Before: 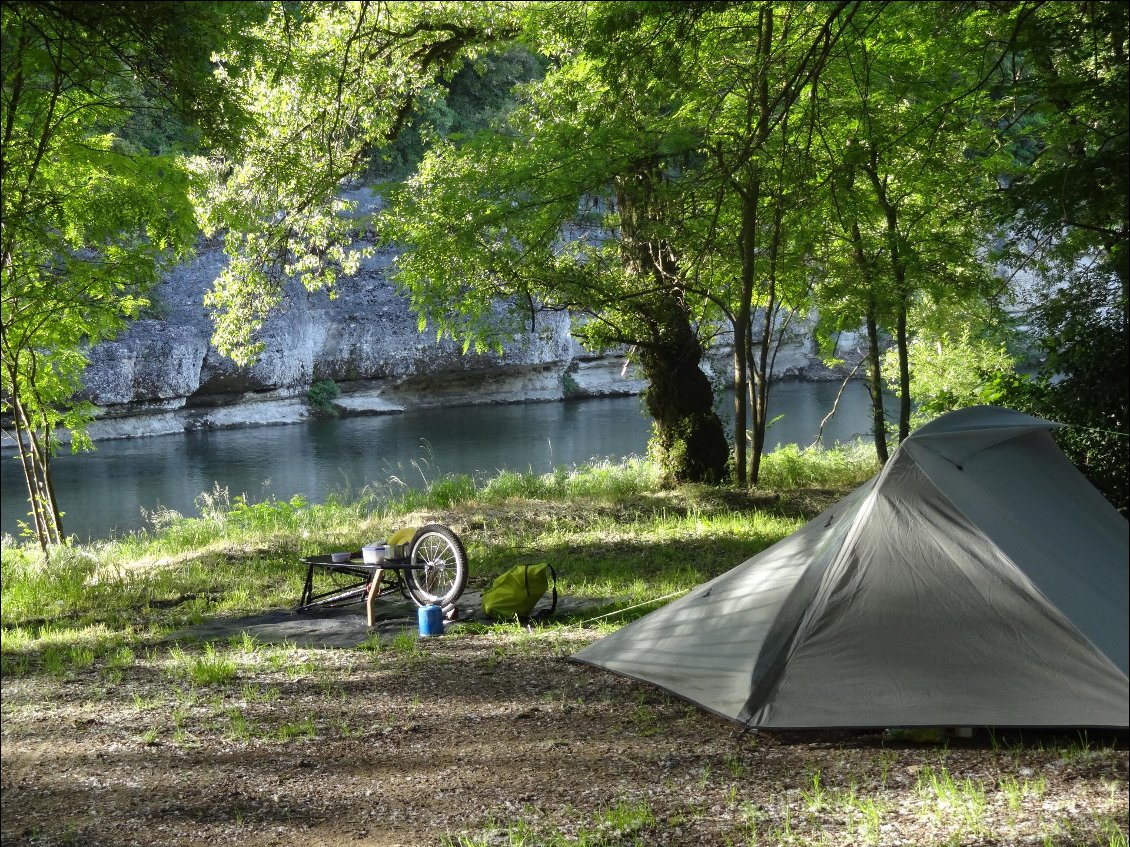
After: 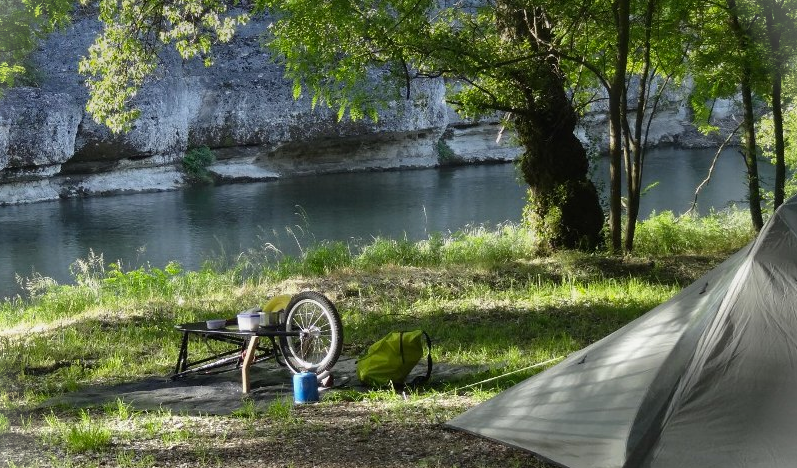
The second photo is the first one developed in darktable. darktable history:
vignetting: fall-off start 100%, brightness 0.3, saturation 0
crop: left 11.123%, top 27.61%, right 18.3%, bottom 17.034%
graduated density: on, module defaults
vibrance: on, module defaults
